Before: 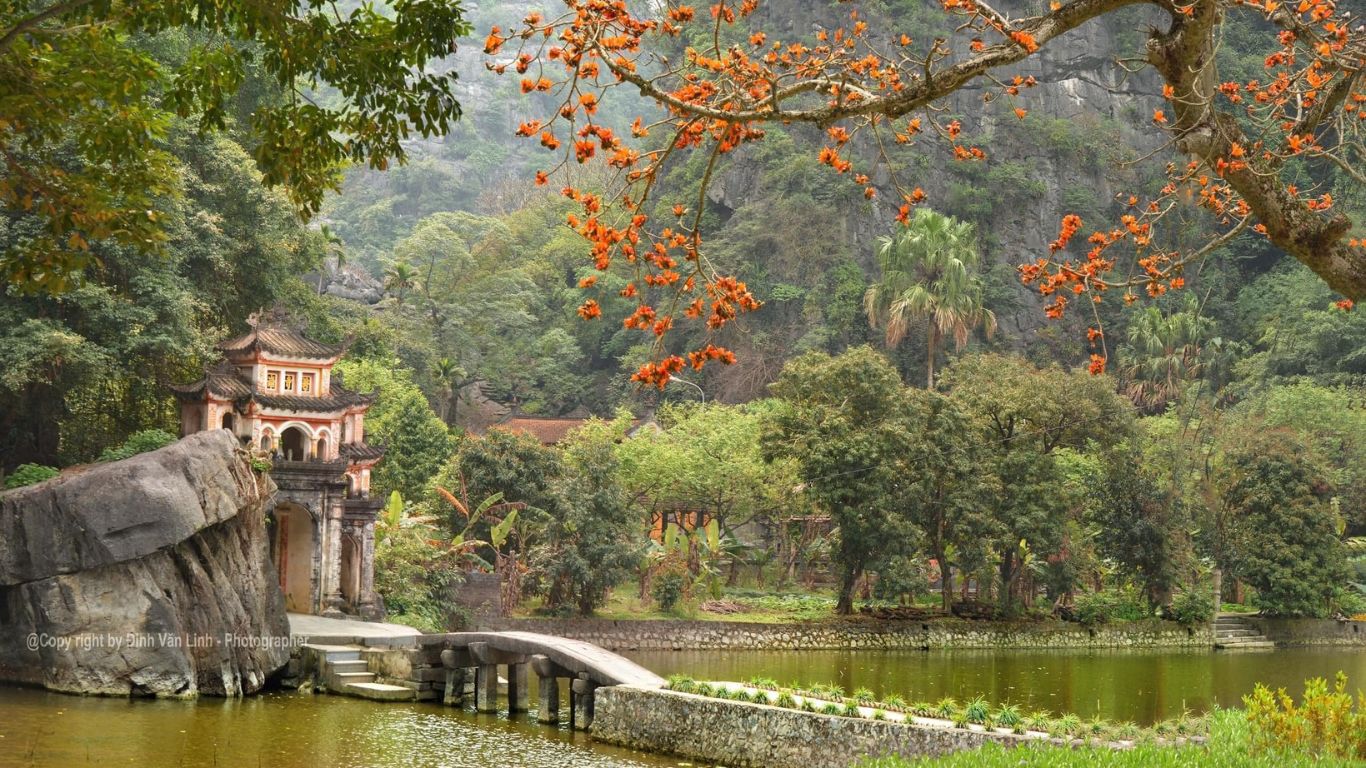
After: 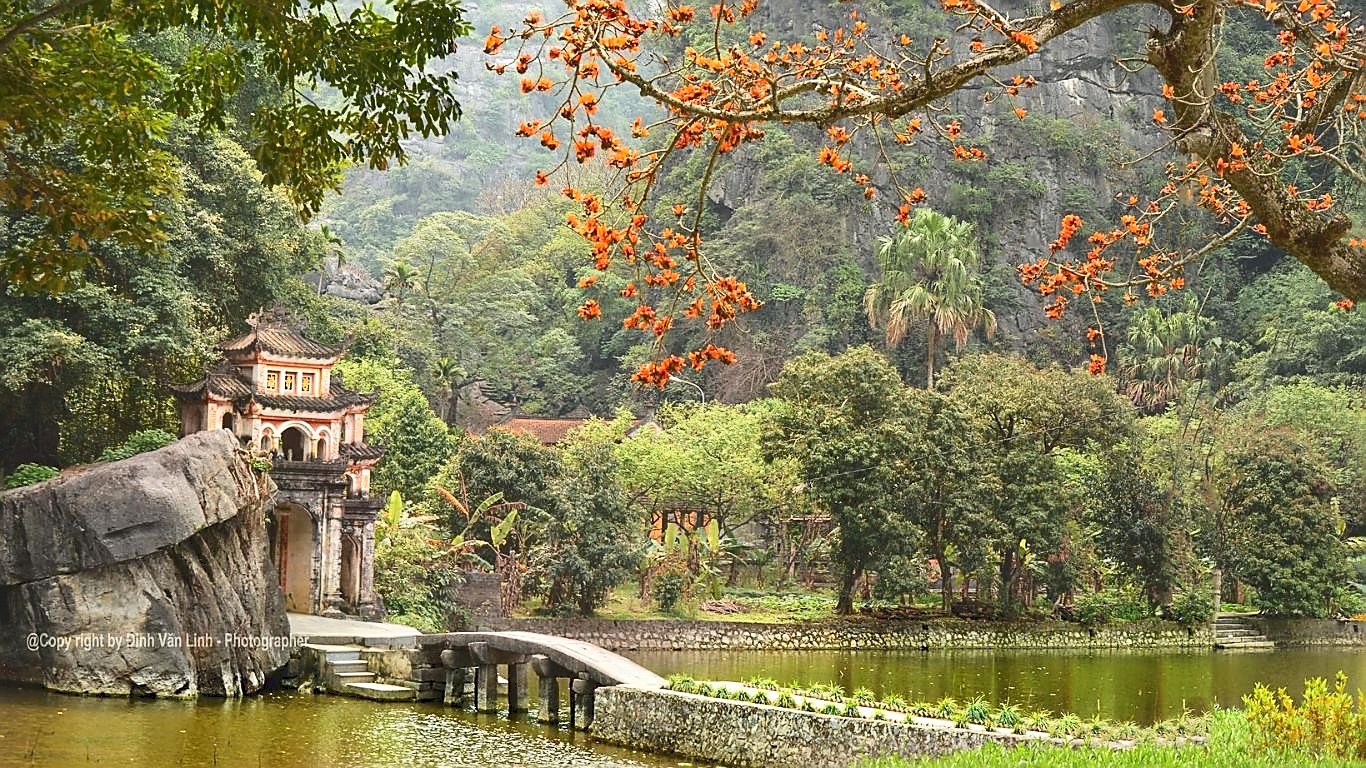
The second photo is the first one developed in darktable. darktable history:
tone curve: curves: ch0 [(0, 0) (0.003, 0.065) (0.011, 0.072) (0.025, 0.09) (0.044, 0.104) (0.069, 0.116) (0.1, 0.127) (0.136, 0.15) (0.177, 0.184) (0.224, 0.223) (0.277, 0.28) (0.335, 0.361) (0.399, 0.443) (0.468, 0.525) (0.543, 0.616) (0.623, 0.713) (0.709, 0.79) (0.801, 0.866) (0.898, 0.933) (1, 1)]
sharpen: radius 1.355, amount 1.242, threshold 0.765
